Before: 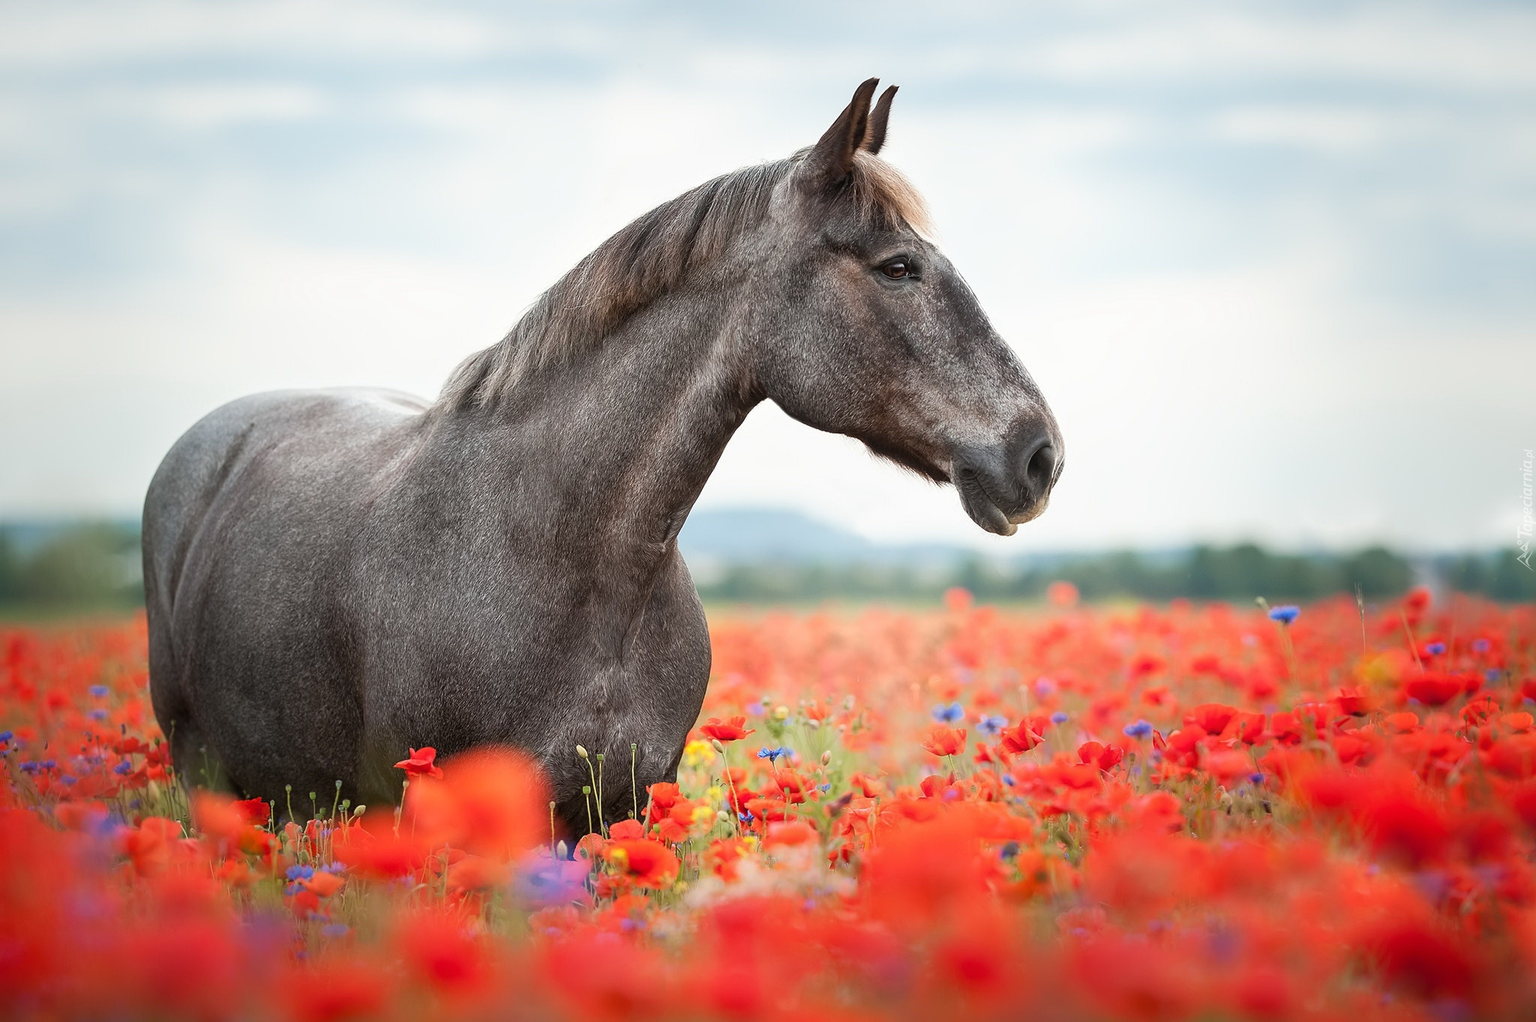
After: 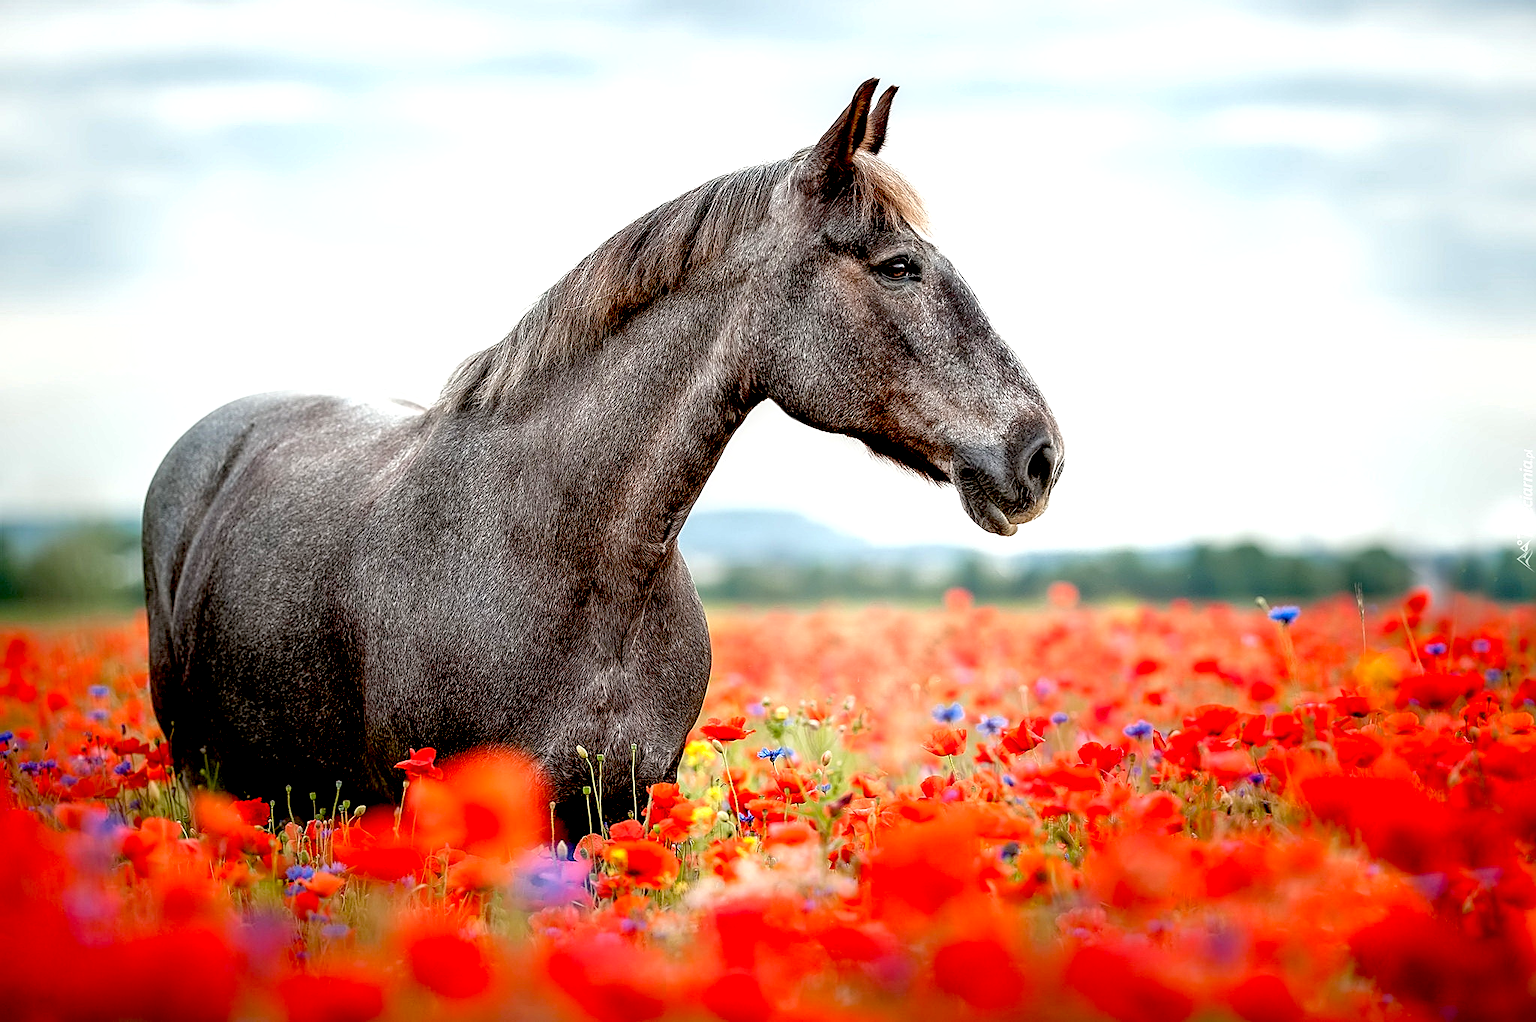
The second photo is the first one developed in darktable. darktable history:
exposure: black level correction 0.04, exposure 0.499 EV, compensate highlight preservation false
sharpen: on, module defaults
local contrast: on, module defaults
shadows and highlights: shadows -20.44, white point adjustment -1.89, highlights -35.1
